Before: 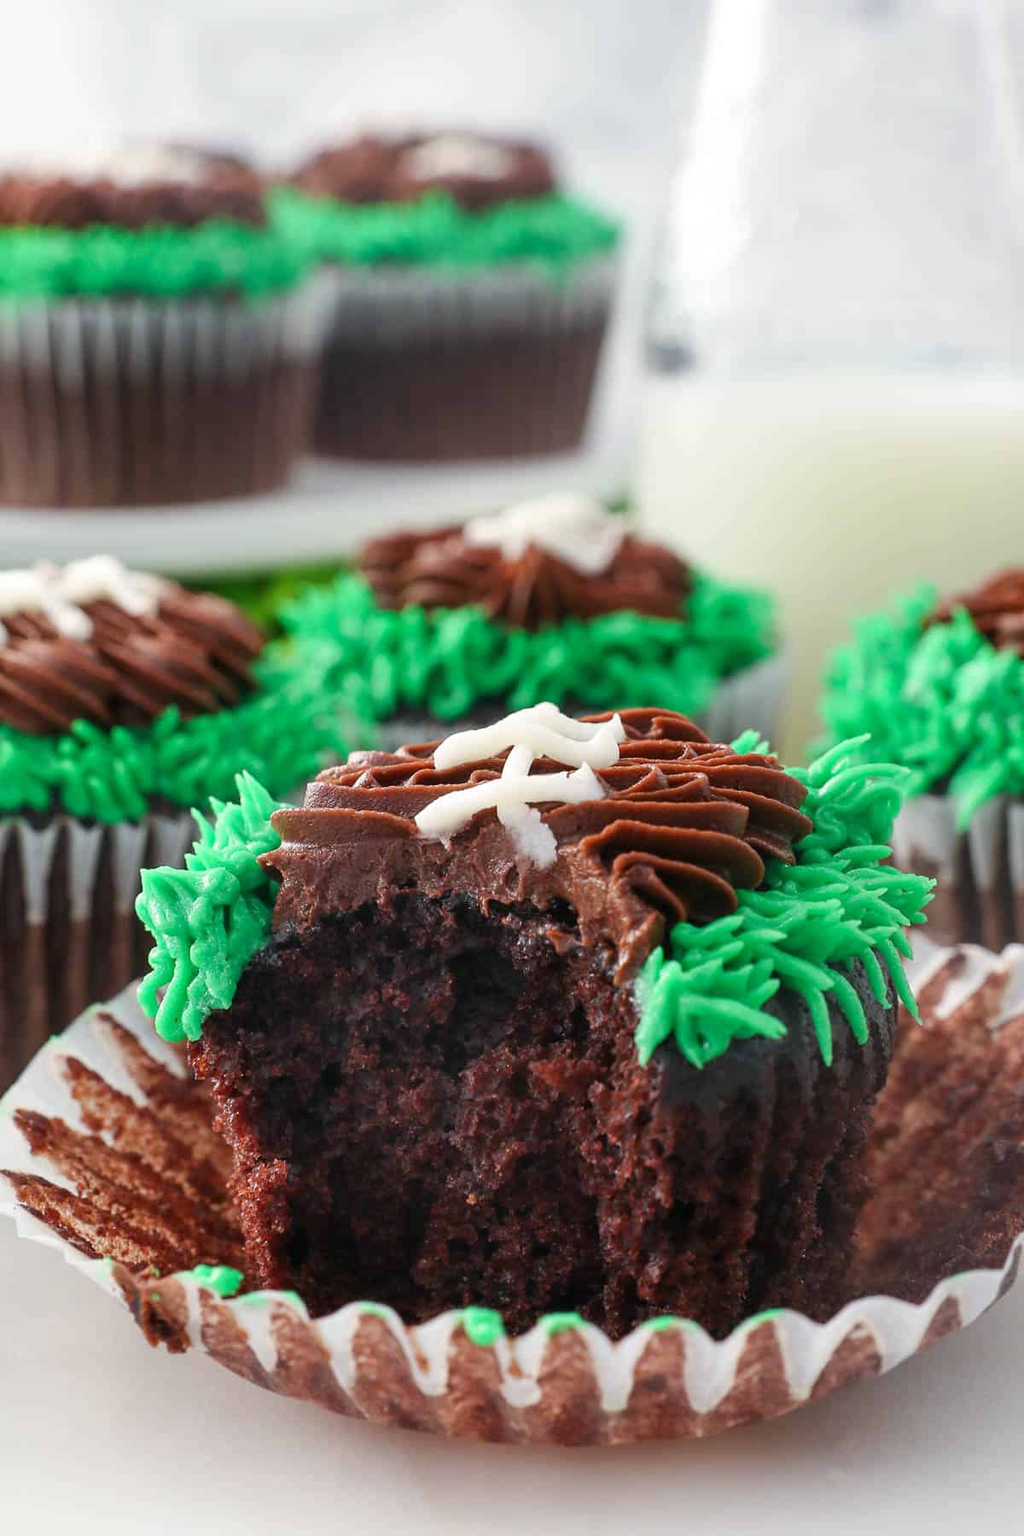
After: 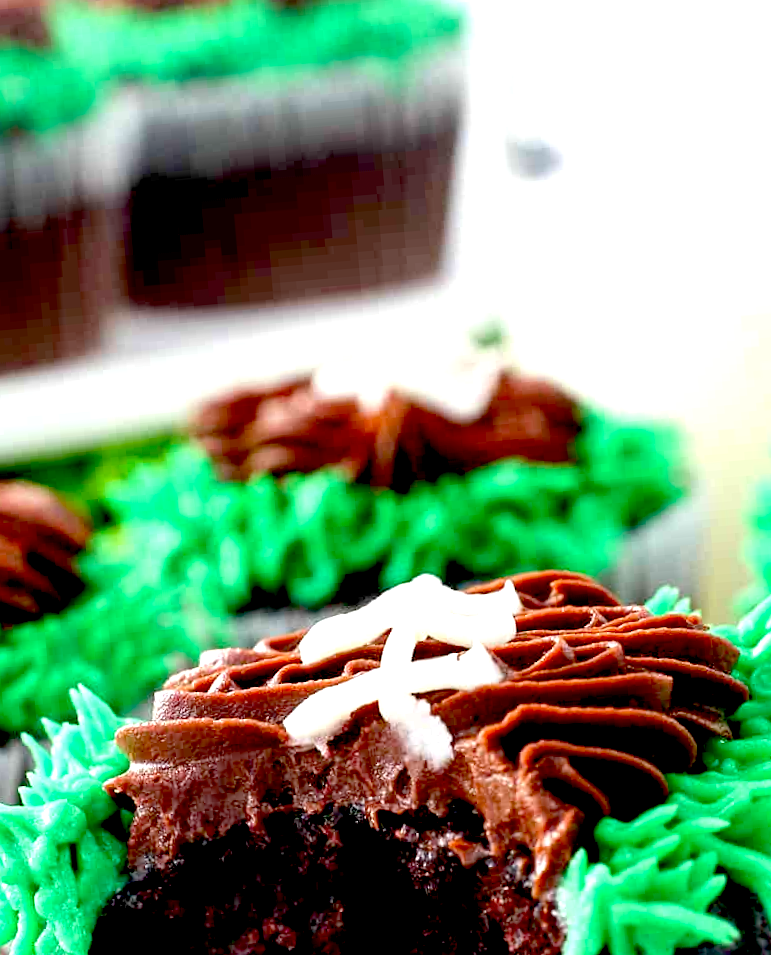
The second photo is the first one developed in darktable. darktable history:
exposure: black level correction 0.035, exposure 0.9 EV, compensate highlight preservation false
crop: left 20.932%, top 15.471%, right 21.848%, bottom 34.081%
rotate and perspective: rotation -4.86°, automatic cropping off
